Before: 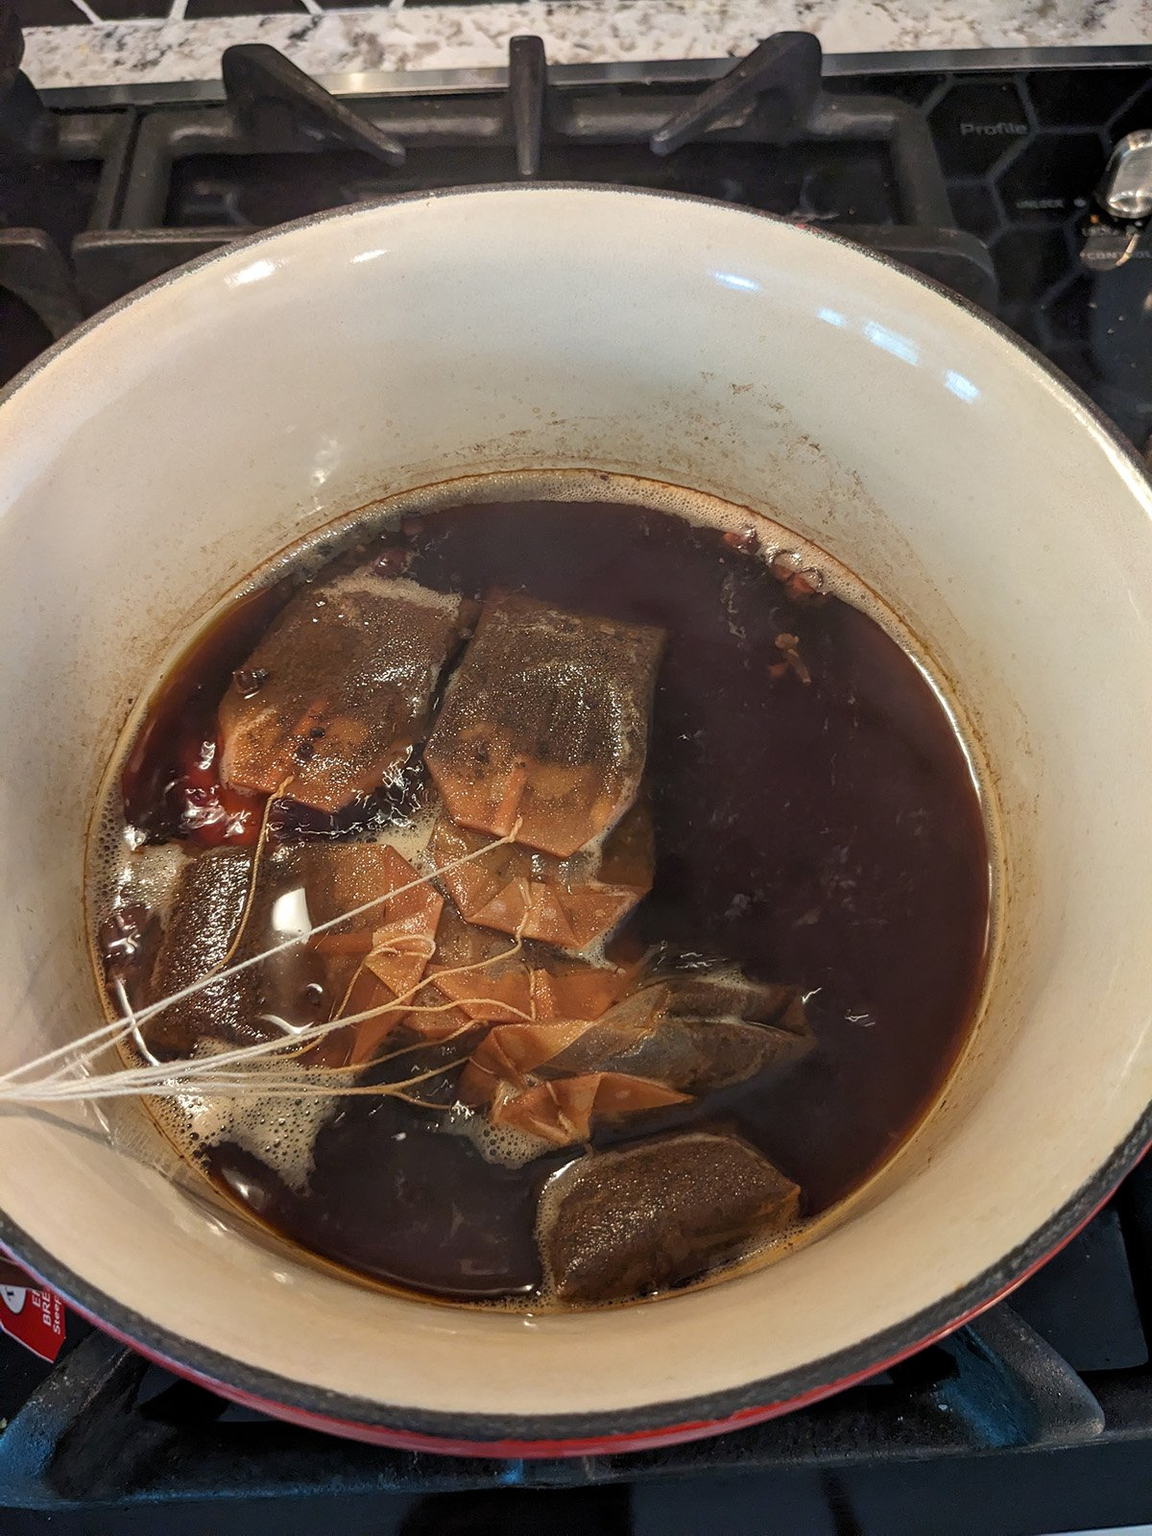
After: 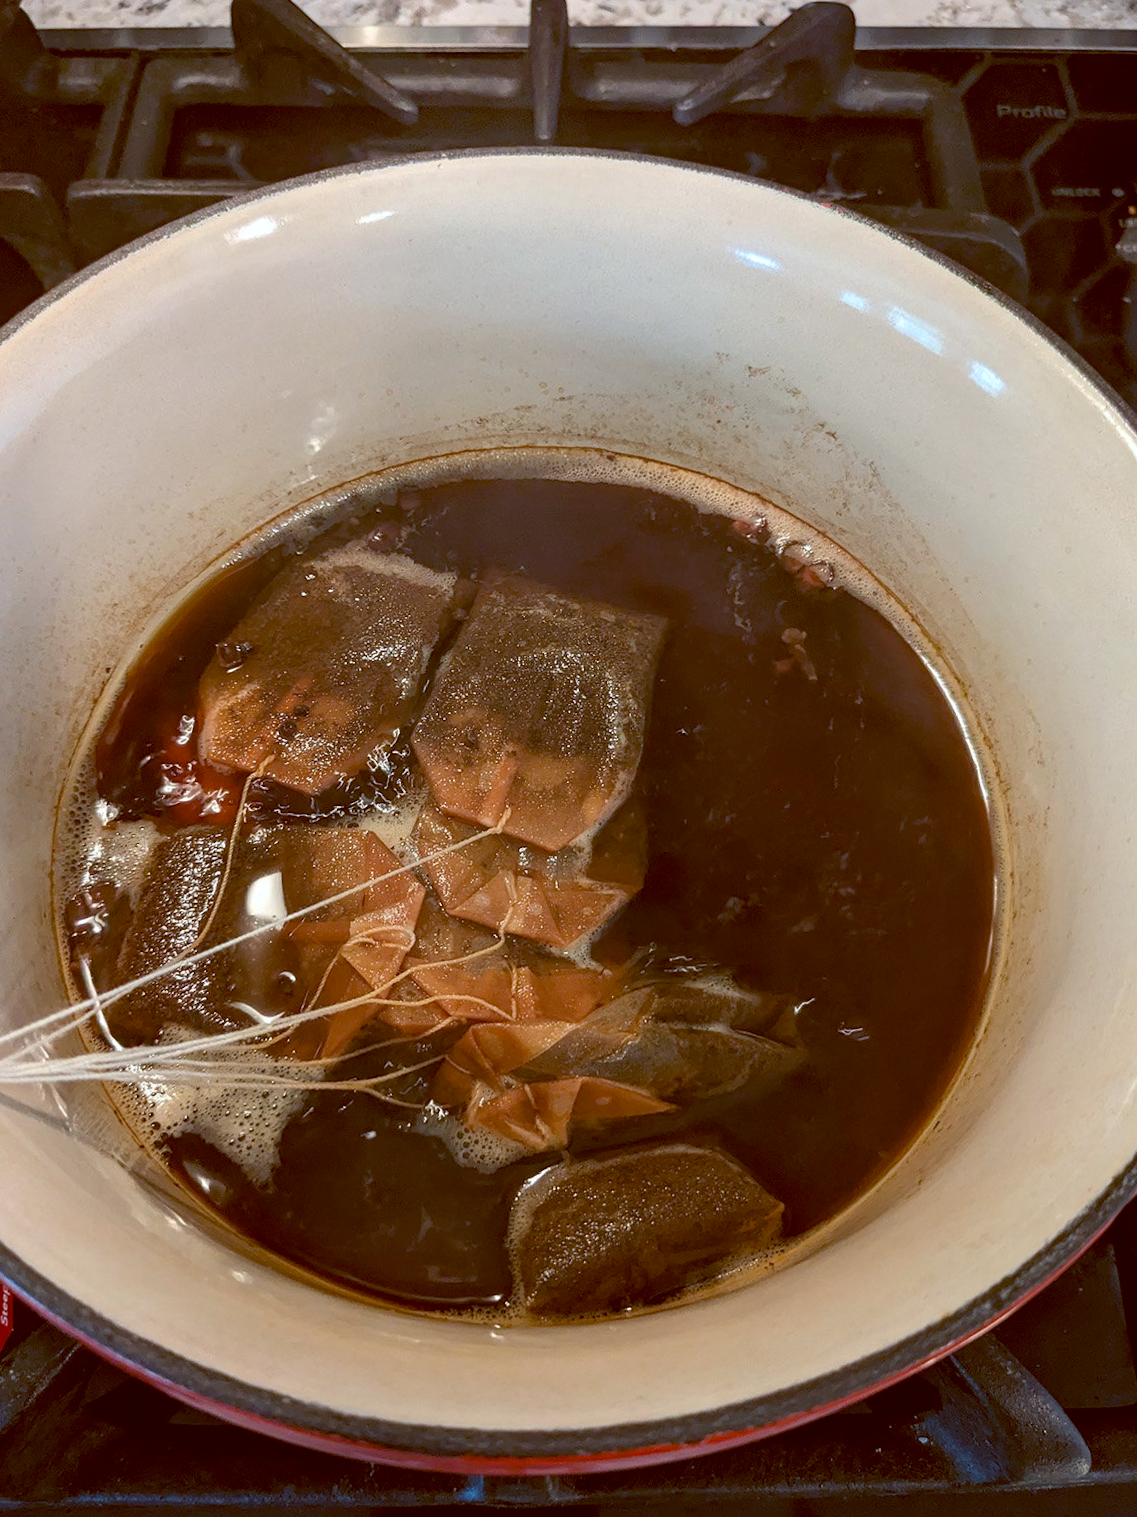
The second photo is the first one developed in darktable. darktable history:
color balance: lift [1, 1.015, 1.004, 0.985], gamma [1, 0.958, 0.971, 1.042], gain [1, 0.956, 0.977, 1.044]
crop and rotate: angle -2.38°
